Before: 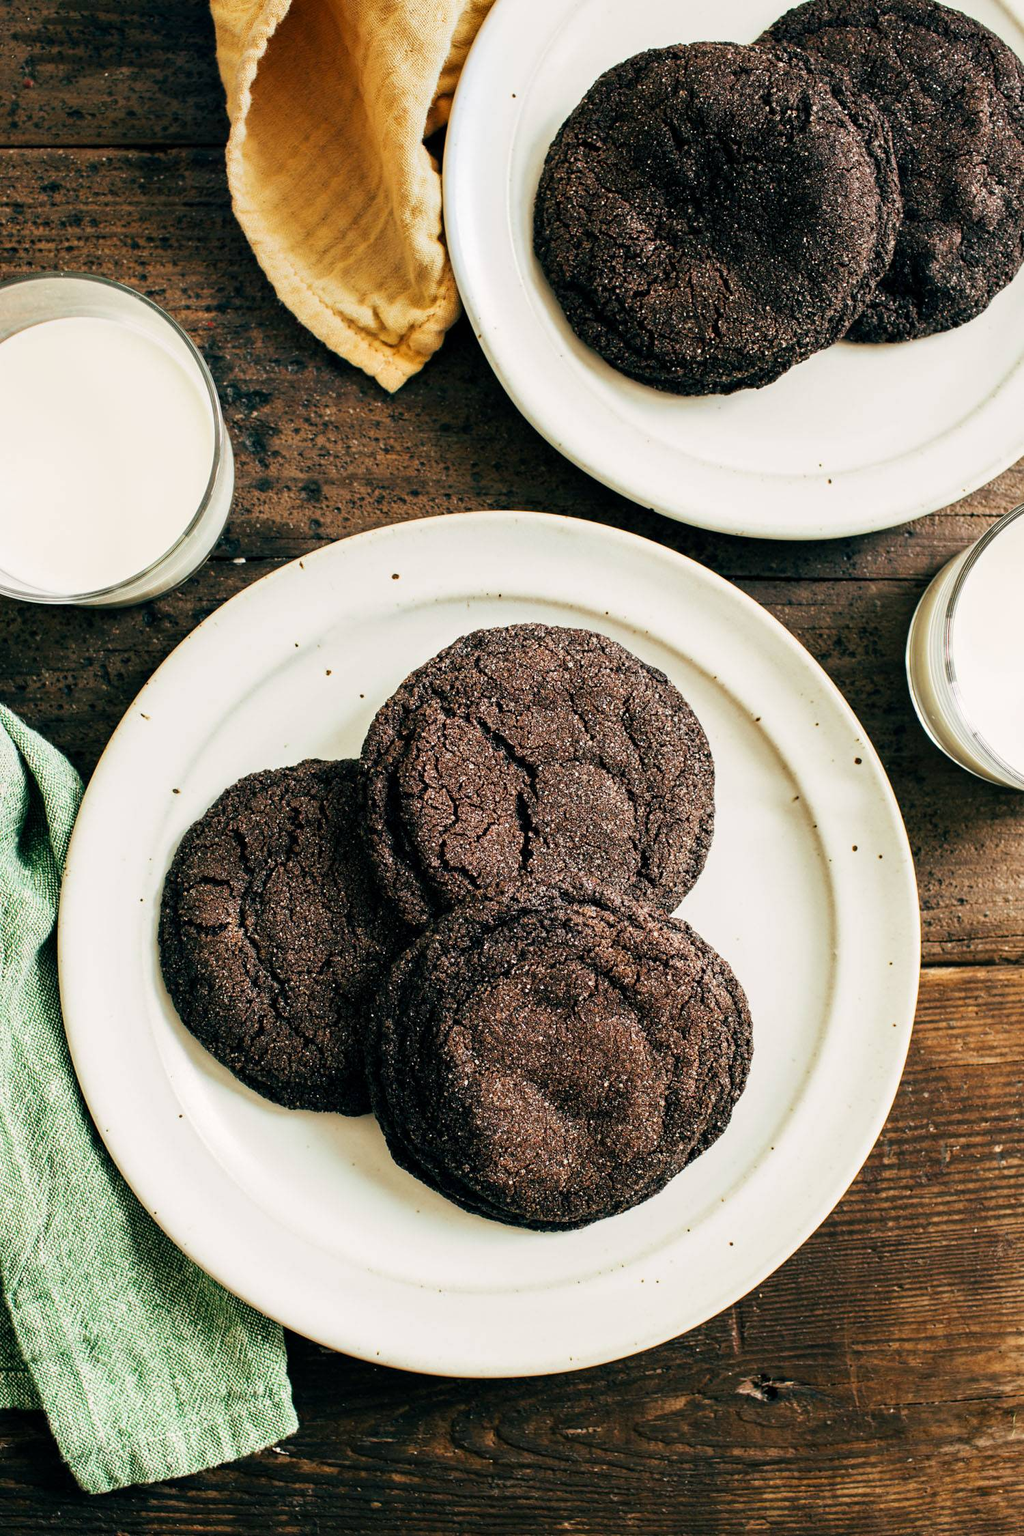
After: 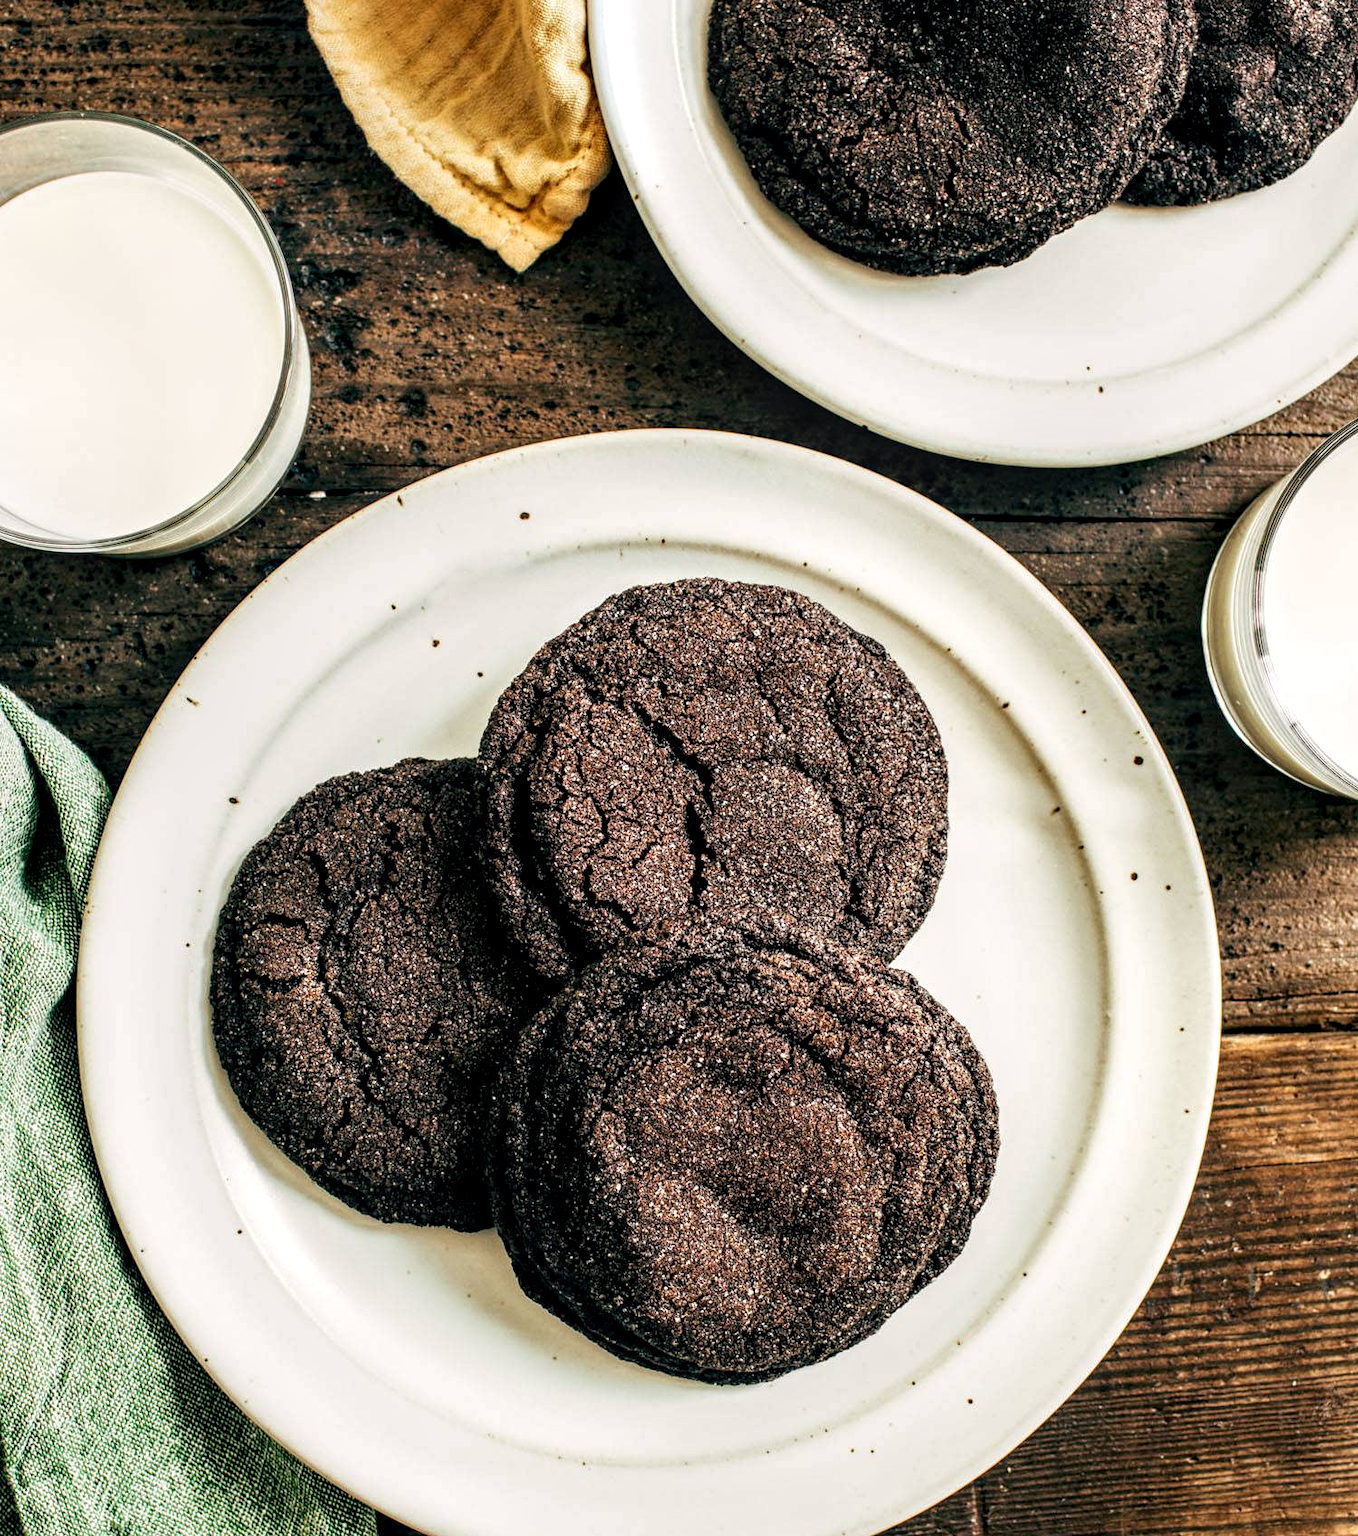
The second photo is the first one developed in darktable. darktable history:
crop and rotate: top 12.261%, bottom 12.355%
local contrast: highlights 60%, shadows 59%, detail 160%
